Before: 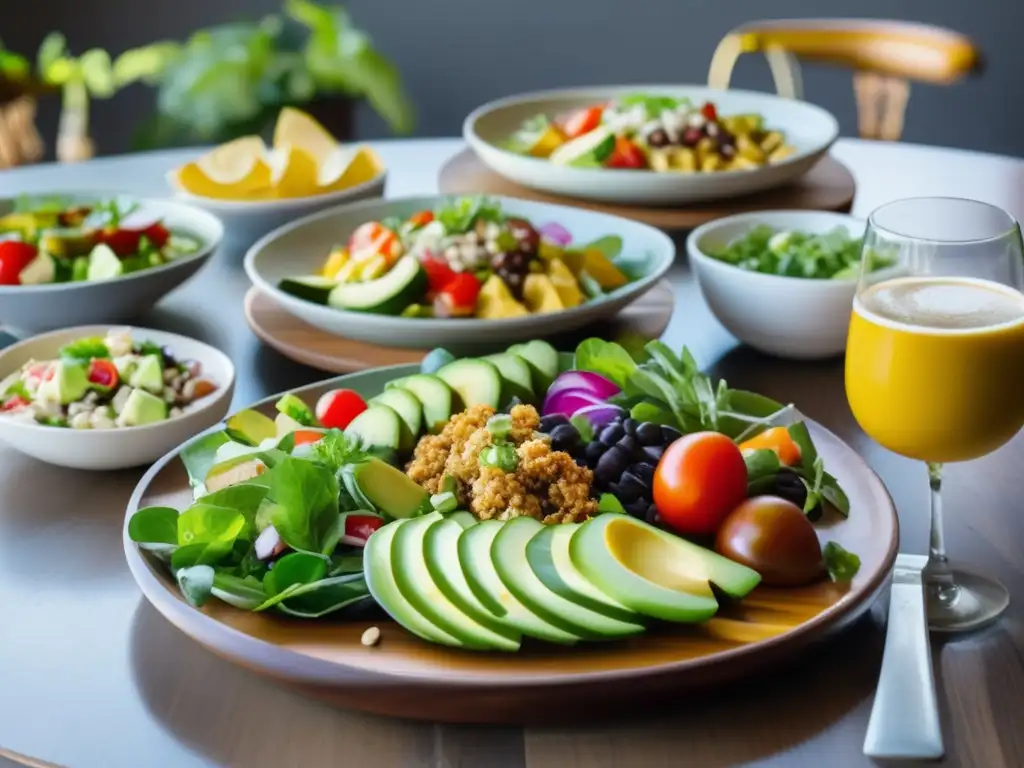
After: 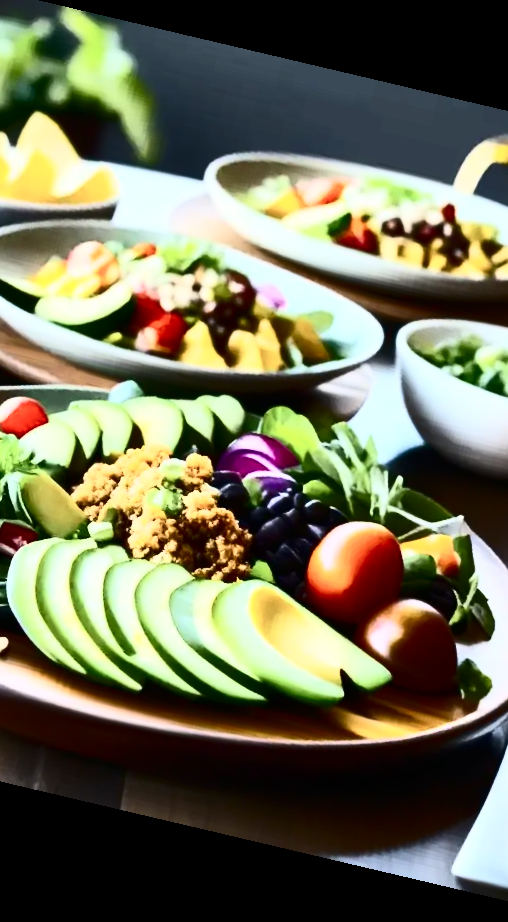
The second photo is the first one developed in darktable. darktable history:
rotate and perspective: rotation 13.27°, automatic cropping off
crop: left 33.452%, top 6.025%, right 23.155%
contrast brightness saturation: contrast 0.93, brightness 0.2
